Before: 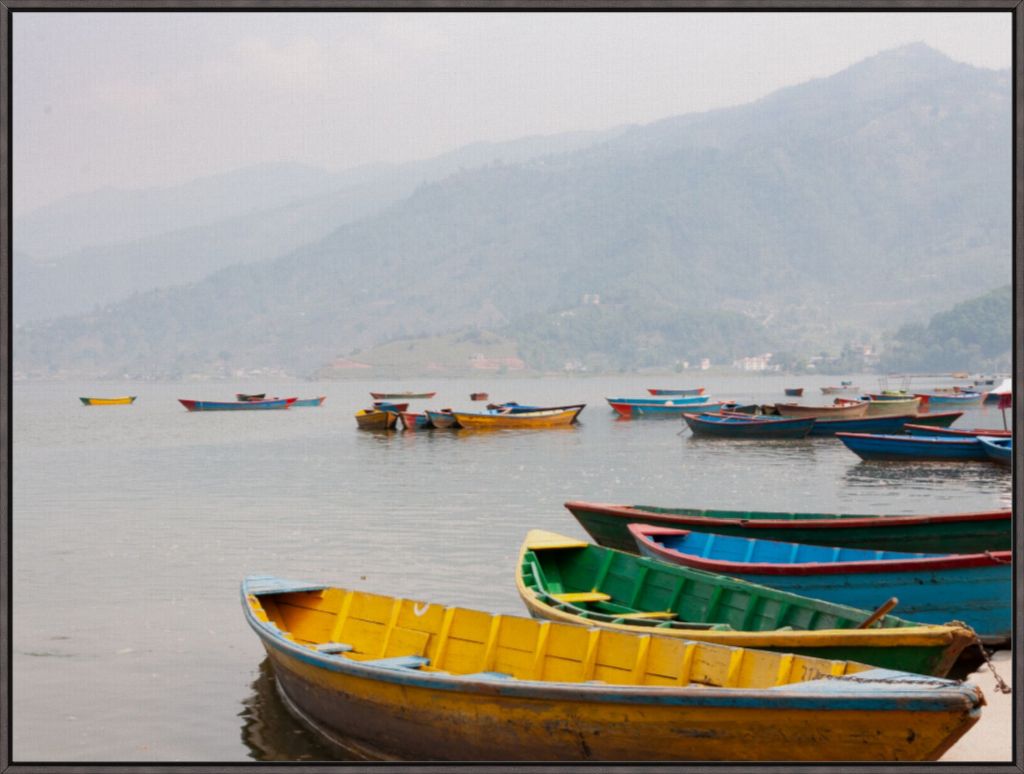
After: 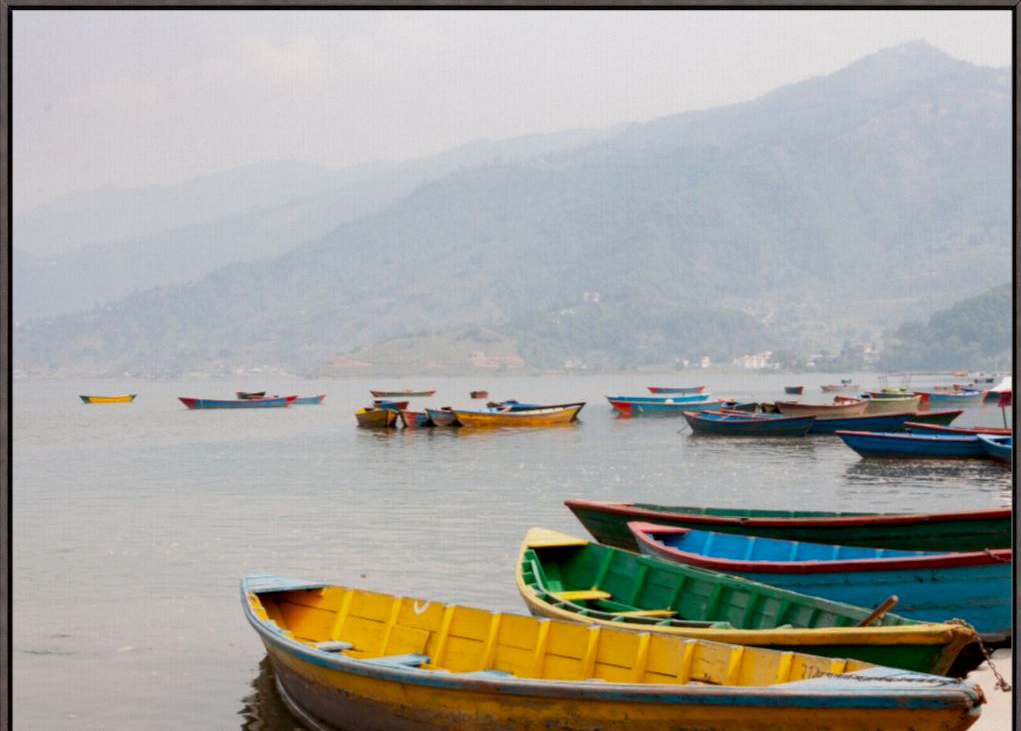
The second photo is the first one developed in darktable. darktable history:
crop: top 0.334%, right 0.256%, bottom 5.106%
exposure: black level correction 0.005, exposure 0.017 EV, compensate highlight preservation false
